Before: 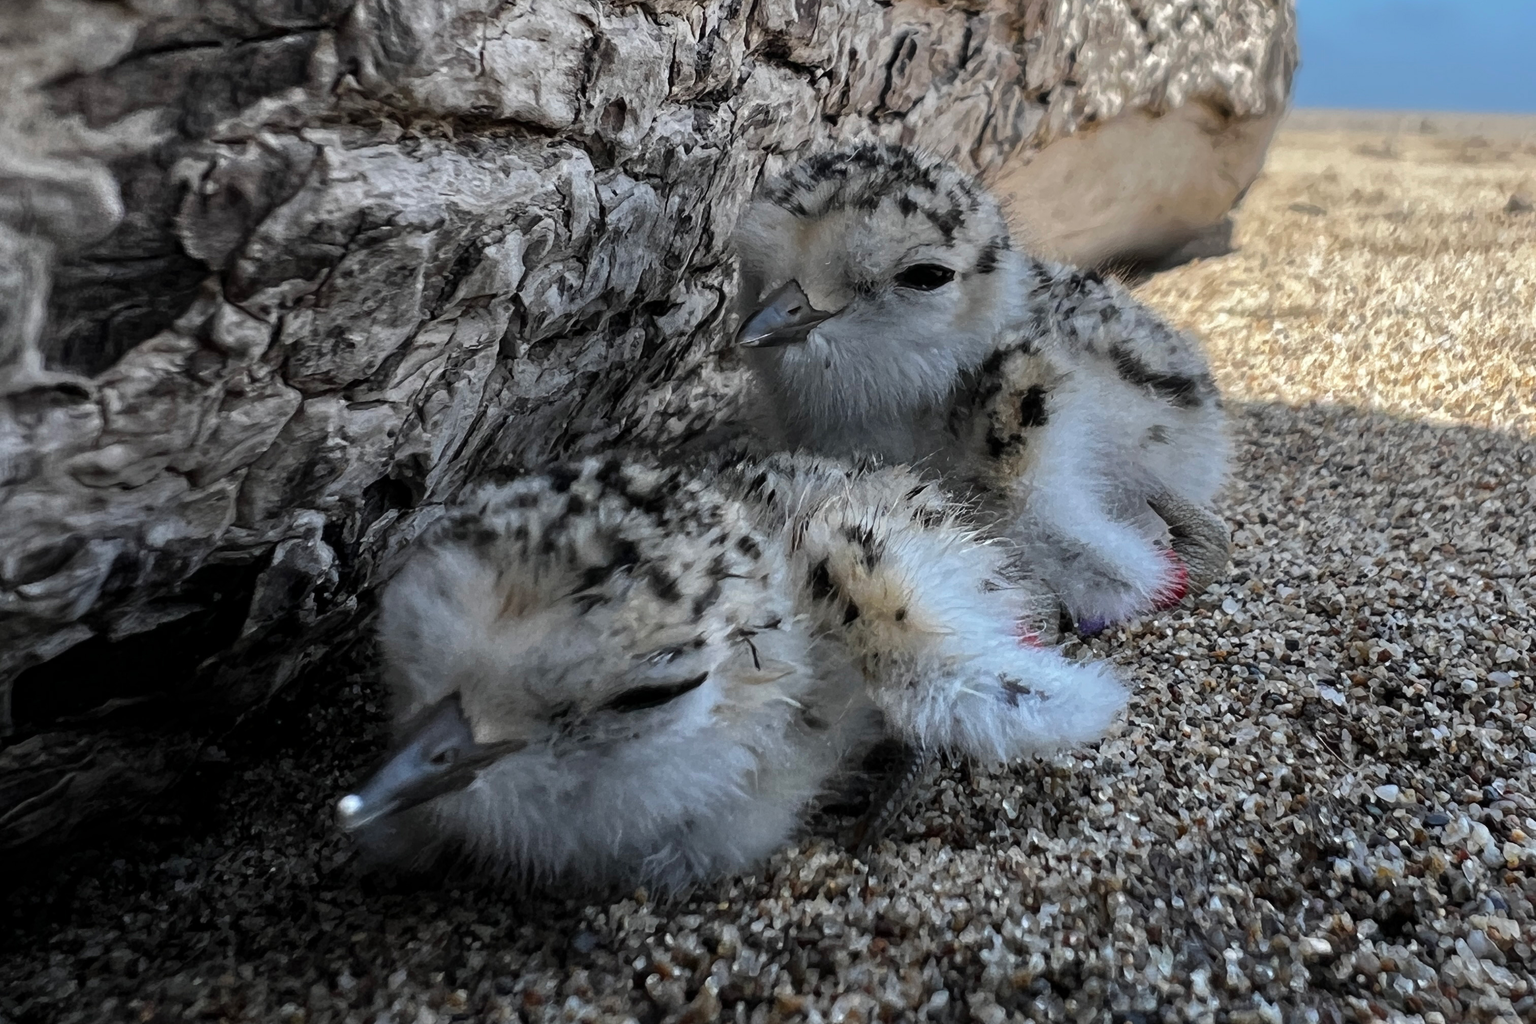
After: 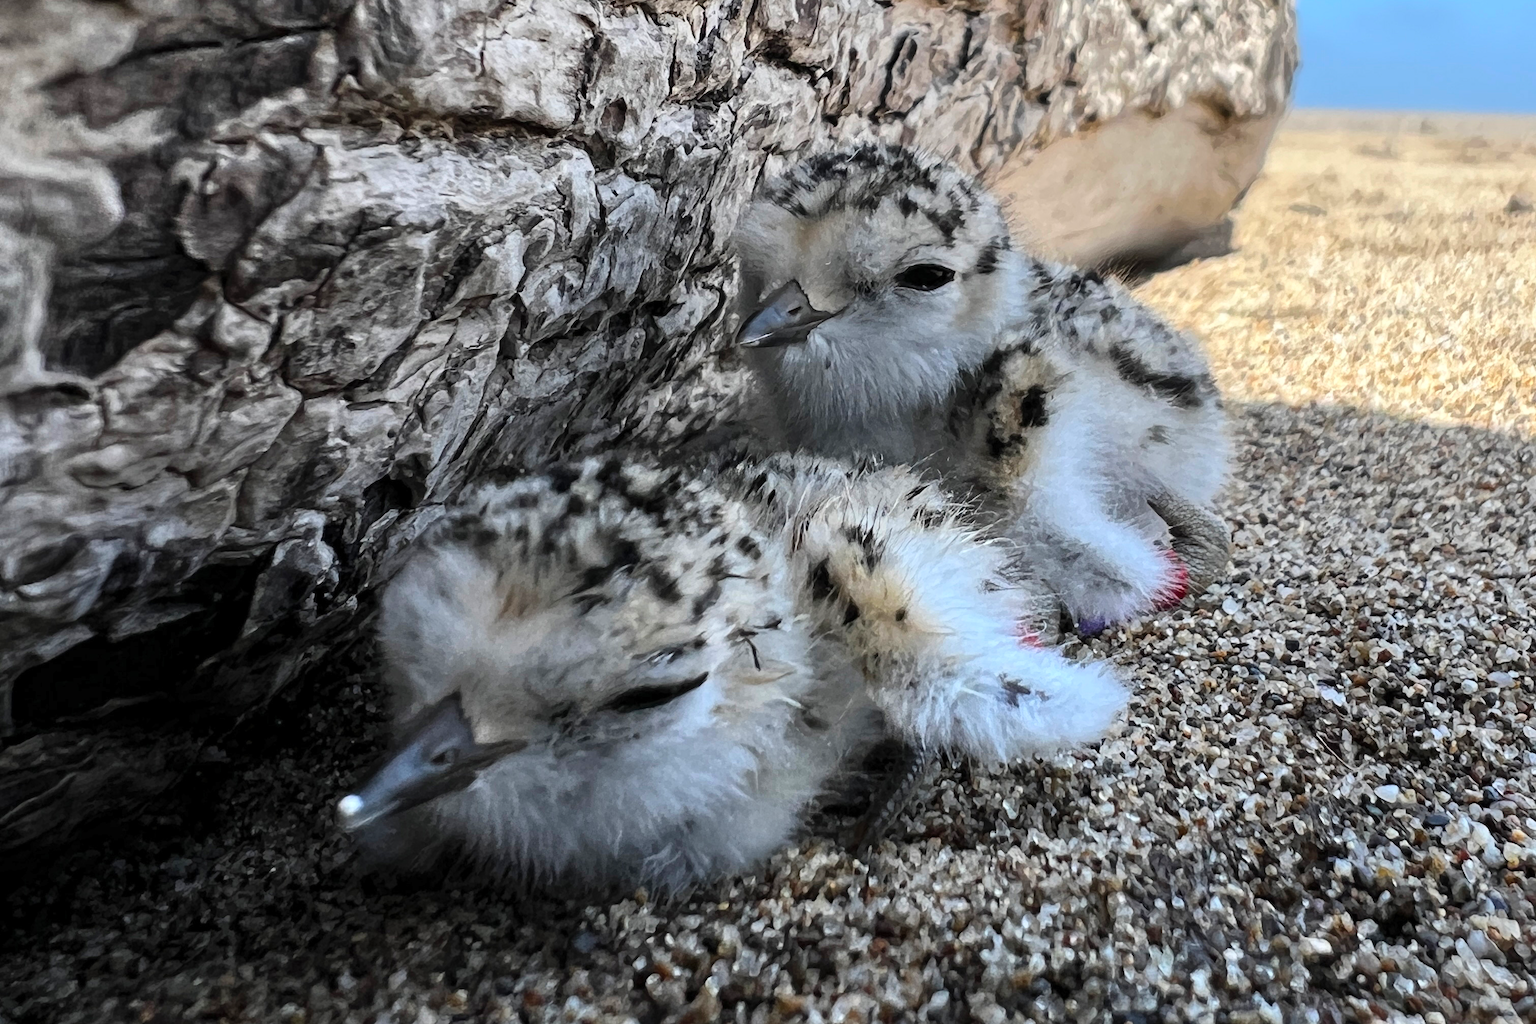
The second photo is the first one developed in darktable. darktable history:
contrast brightness saturation: contrast 0.204, brightness 0.164, saturation 0.22
